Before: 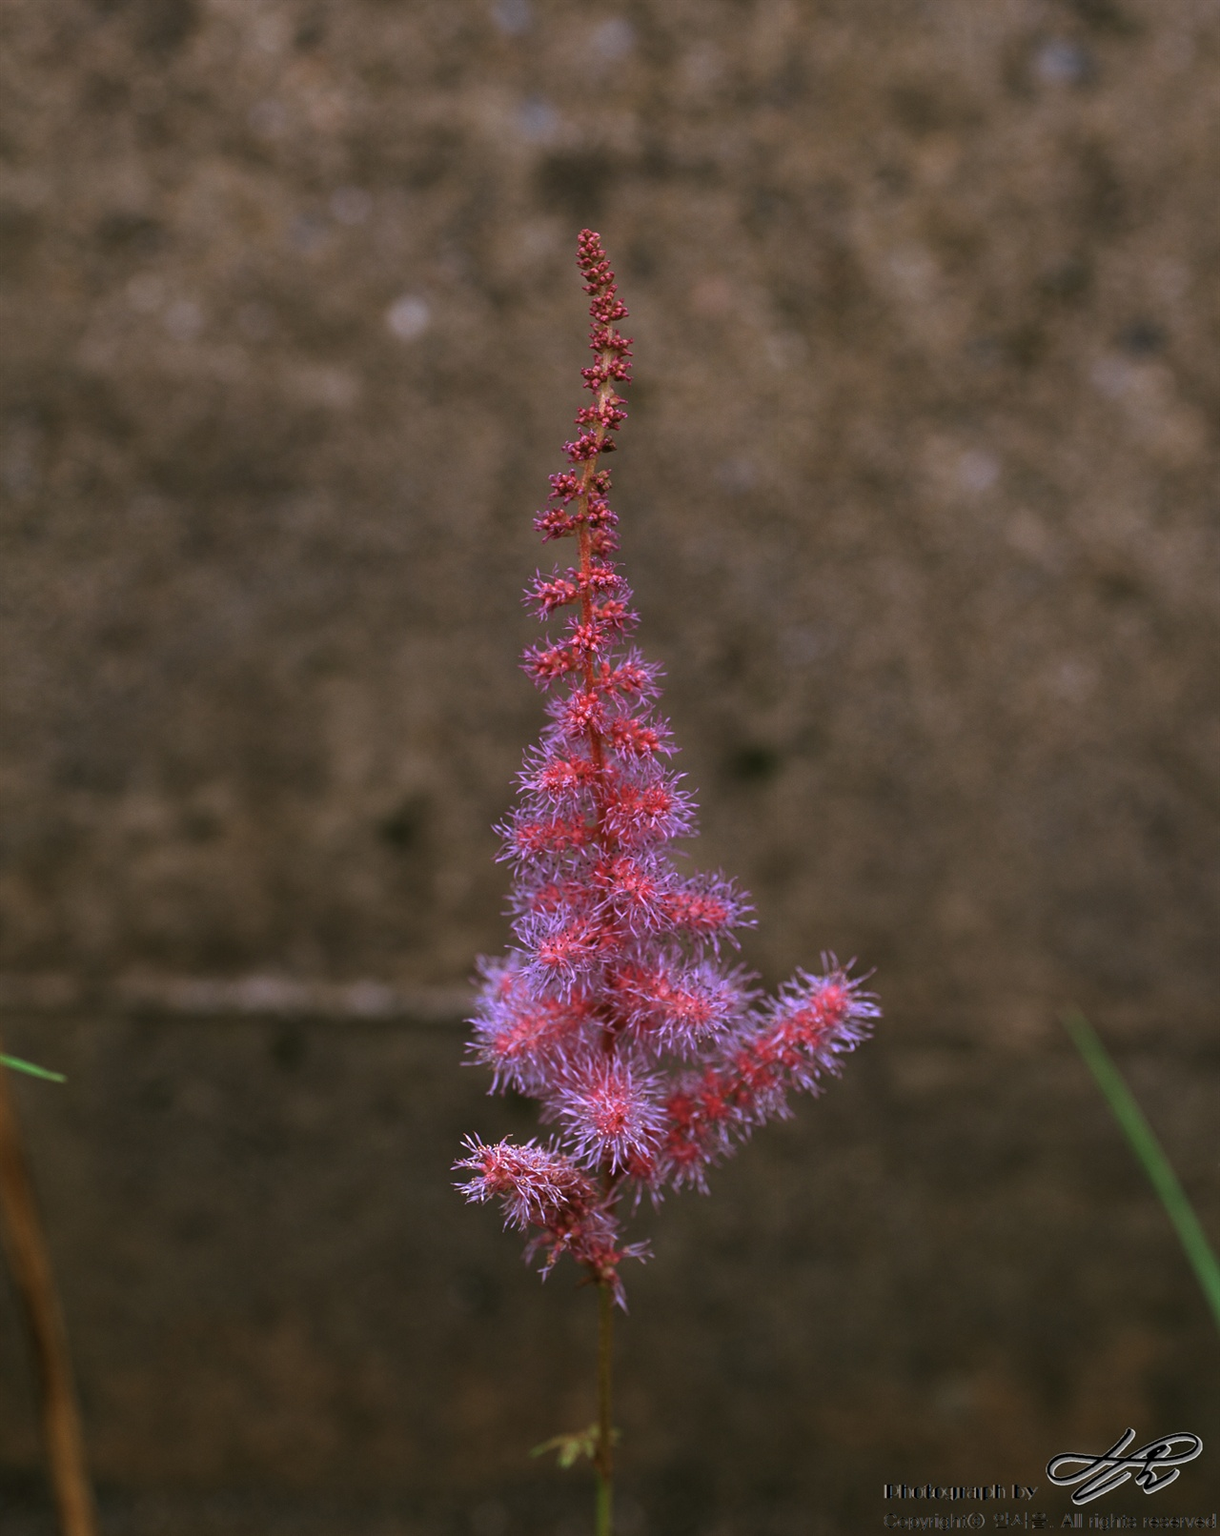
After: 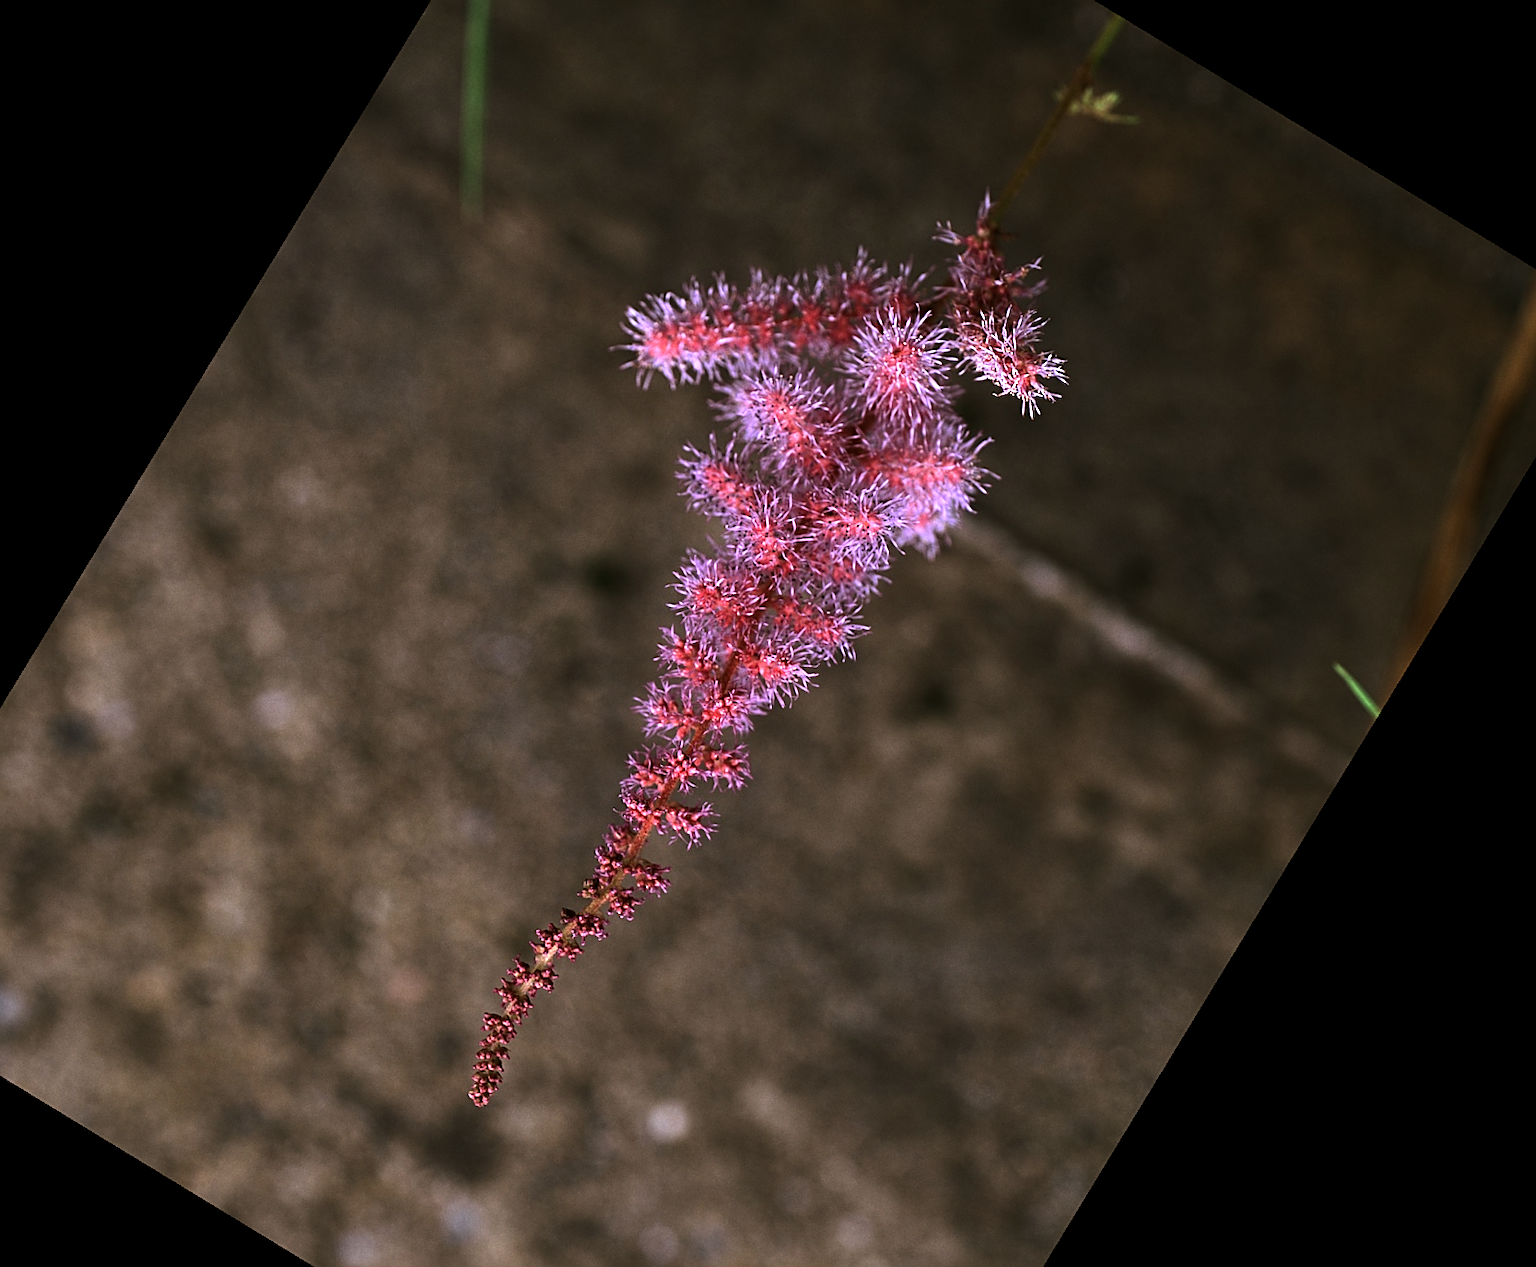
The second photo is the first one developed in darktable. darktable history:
crop and rotate: angle 148.68°, left 9.111%, top 15.603%, right 4.588%, bottom 17.041%
sharpen: on, module defaults
tone equalizer: -8 EV -1.08 EV, -7 EV -1.01 EV, -6 EV -0.867 EV, -5 EV -0.578 EV, -3 EV 0.578 EV, -2 EV 0.867 EV, -1 EV 1.01 EV, +0 EV 1.08 EV, edges refinement/feathering 500, mask exposure compensation -1.57 EV, preserve details no
